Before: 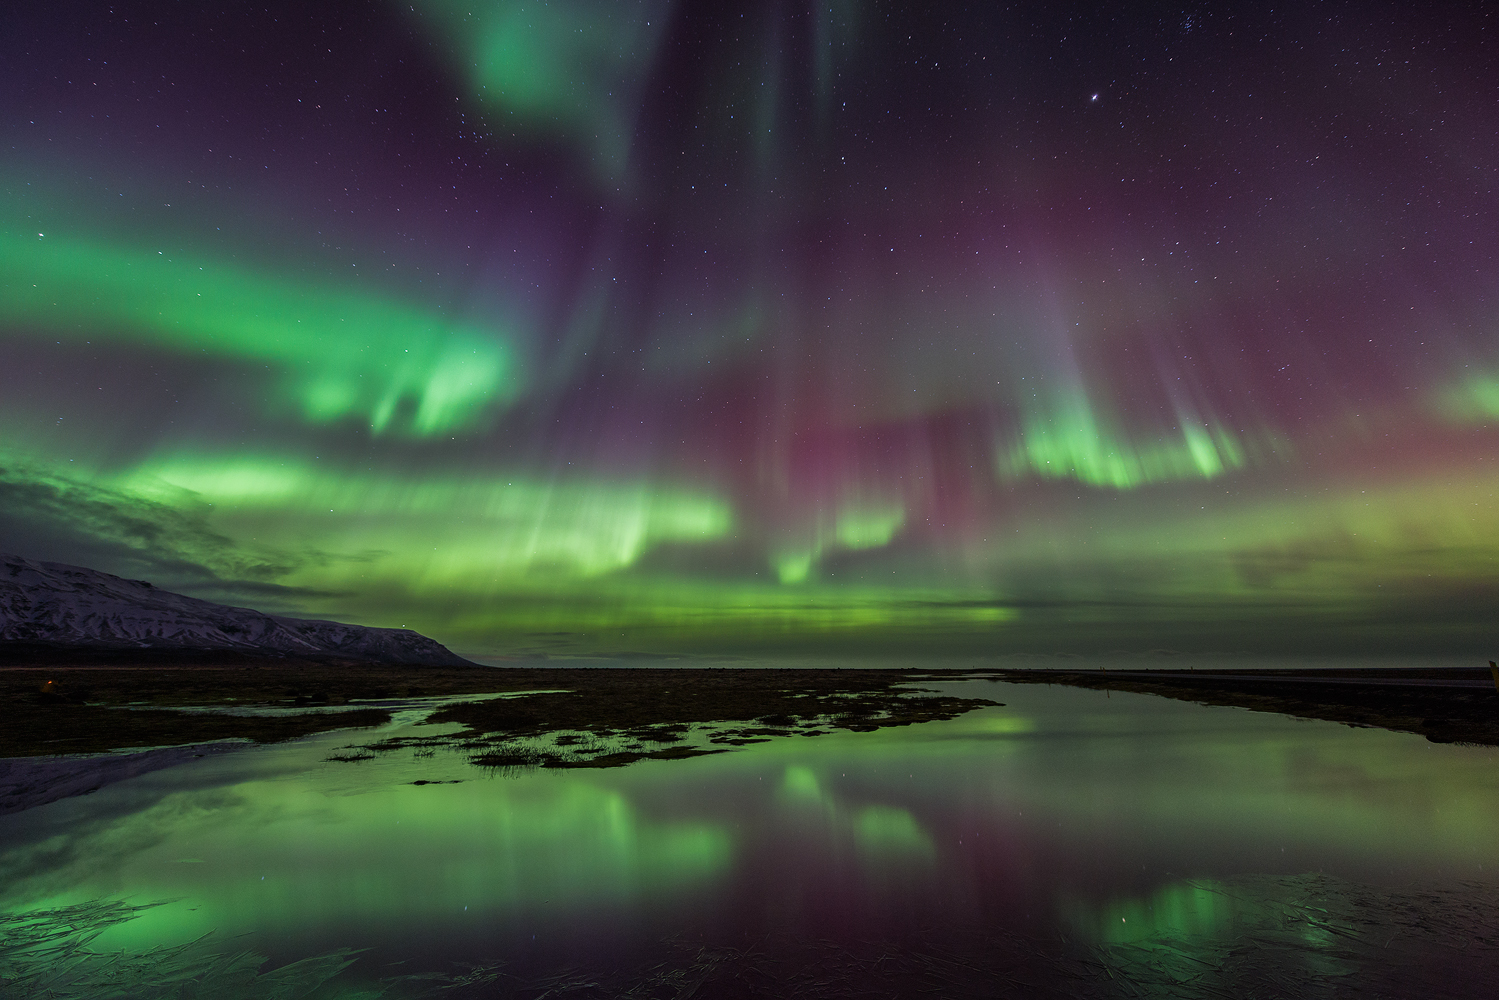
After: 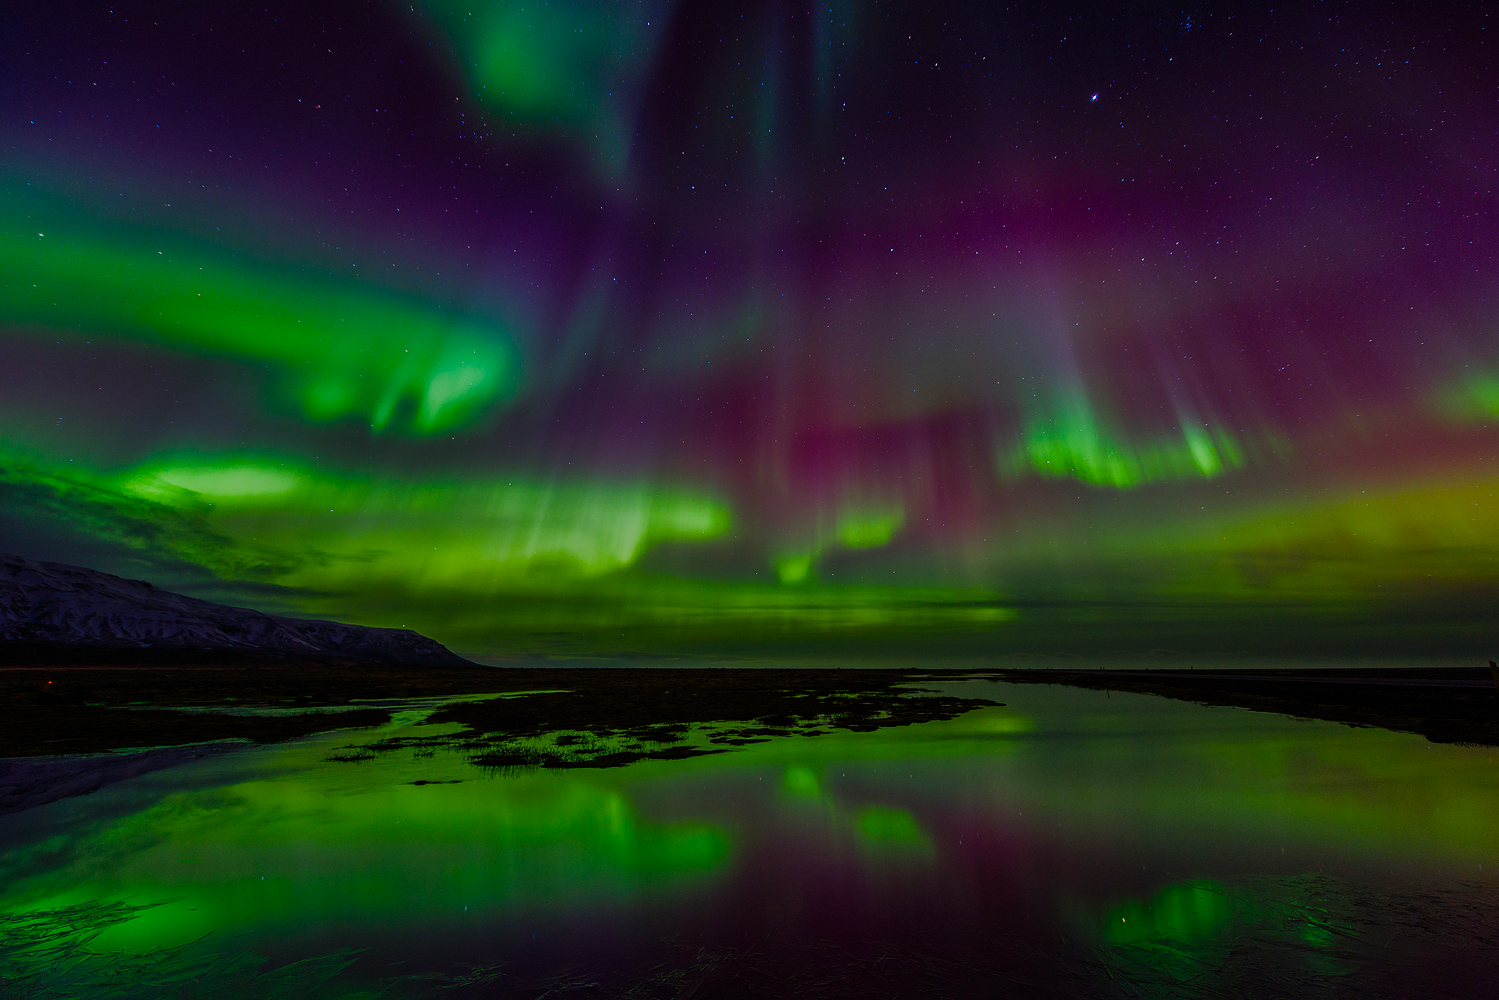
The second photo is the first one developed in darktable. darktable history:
color balance rgb: linear chroma grading › global chroma 18.9%, perceptual saturation grading › global saturation 20%, perceptual saturation grading › highlights -25%, perceptual saturation grading › shadows 50%, global vibrance 18.93%
shadows and highlights: low approximation 0.01, soften with gaussian
tone equalizer: -8 EV -2 EV, -7 EV -2 EV, -6 EV -2 EV, -5 EV -2 EV, -4 EV -2 EV, -3 EV -2 EV, -2 EV -2 EV, -1 EV -1.63 EV, +0 EV -2 EV
